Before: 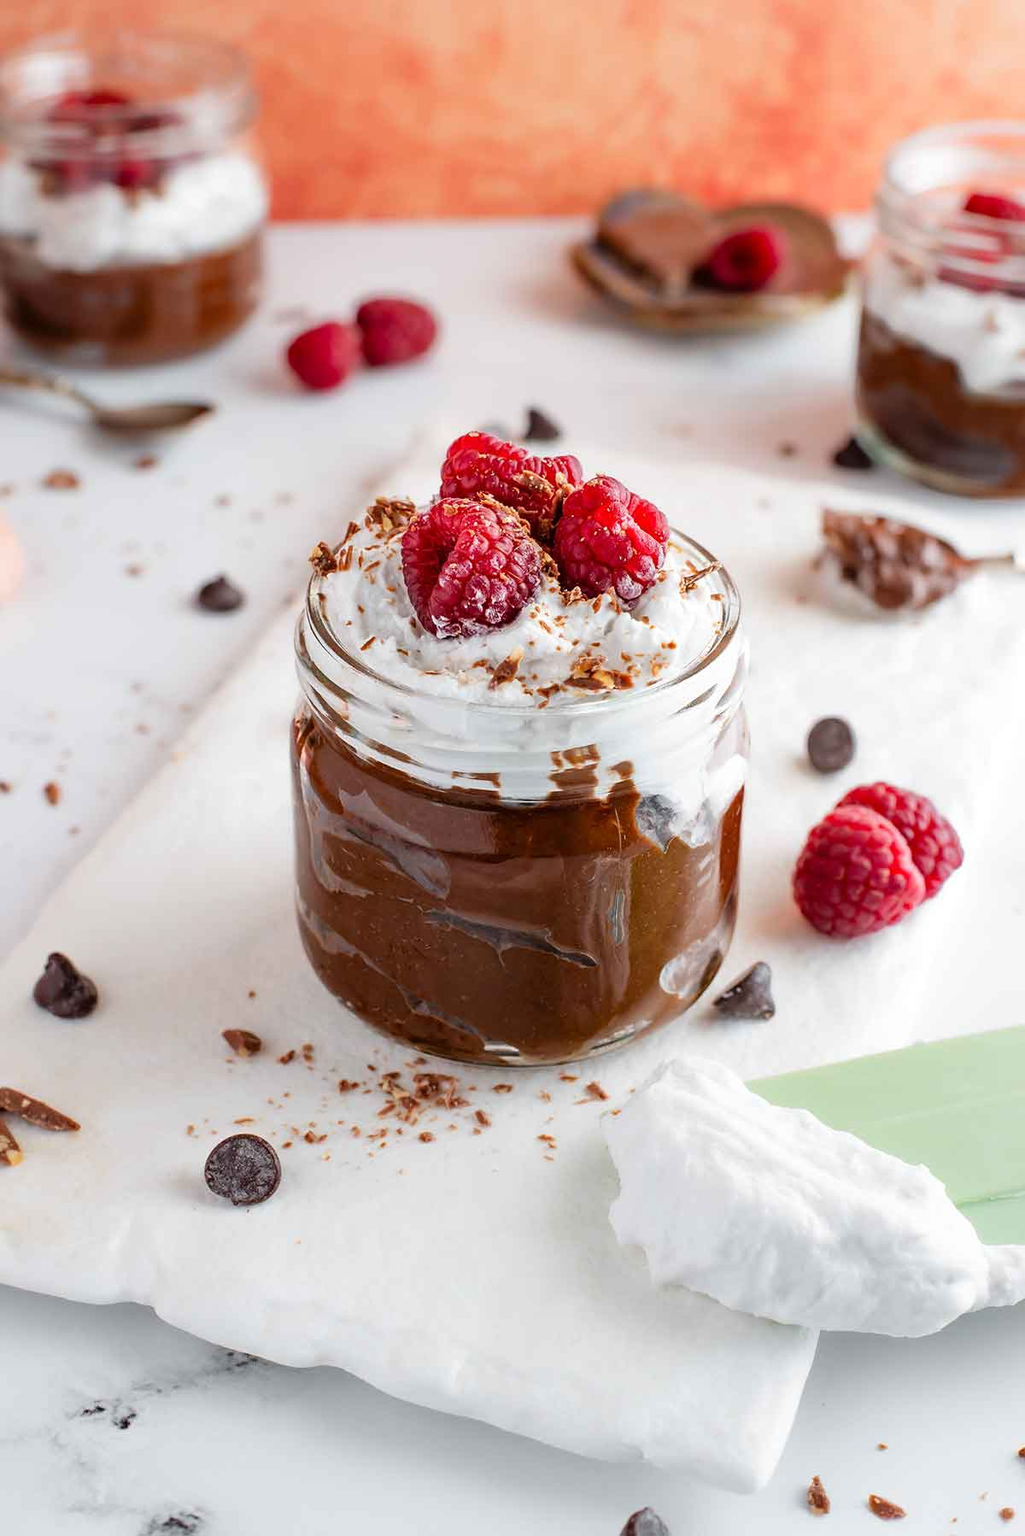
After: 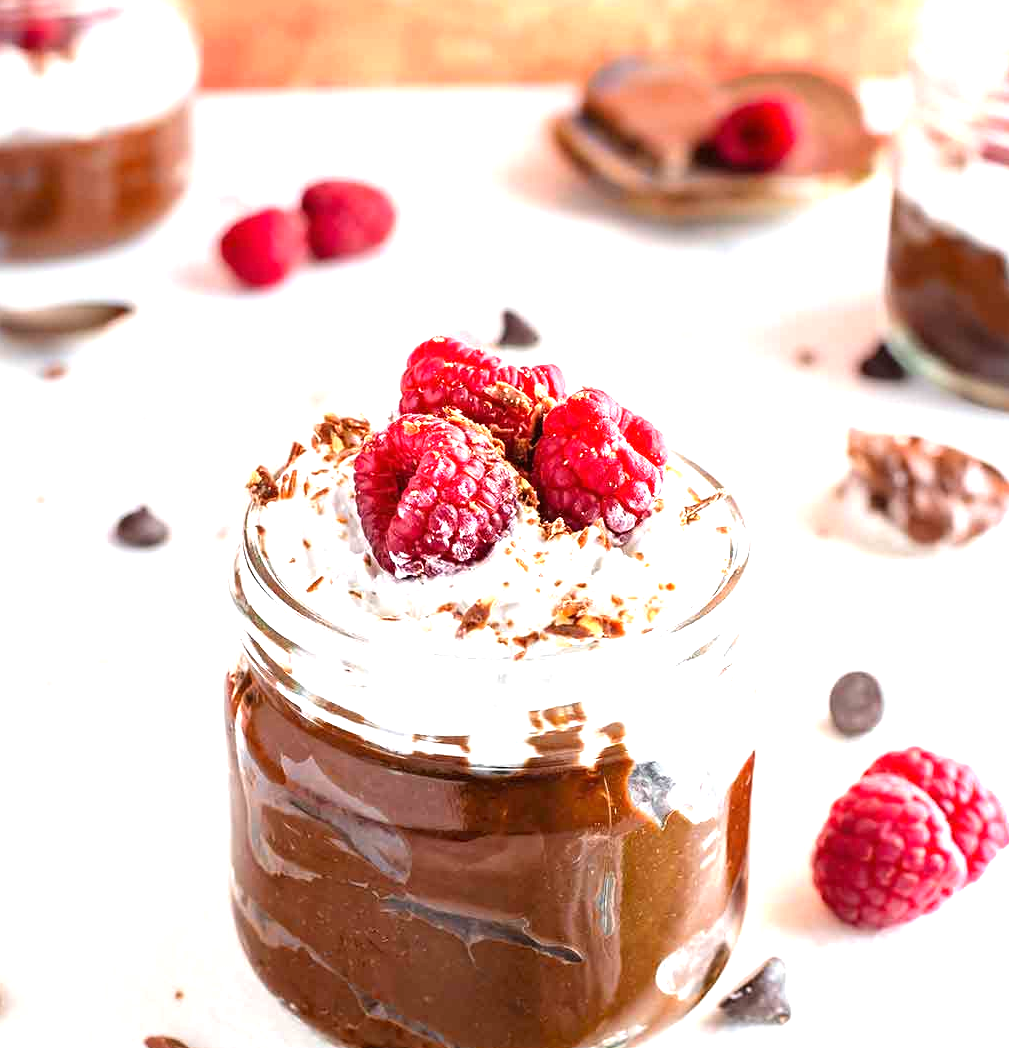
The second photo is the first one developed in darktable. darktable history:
crop and rotate: left 9.698%, top 9.465%, right 6.16%, bottom 32.232%
tone equalizer: smoothing diameter 24.85%, edges refinement/feathering 13.58, preserve details guided filter
exposure: black level correction 0, exposure 1.2 EV, compensate highlight preservation false
